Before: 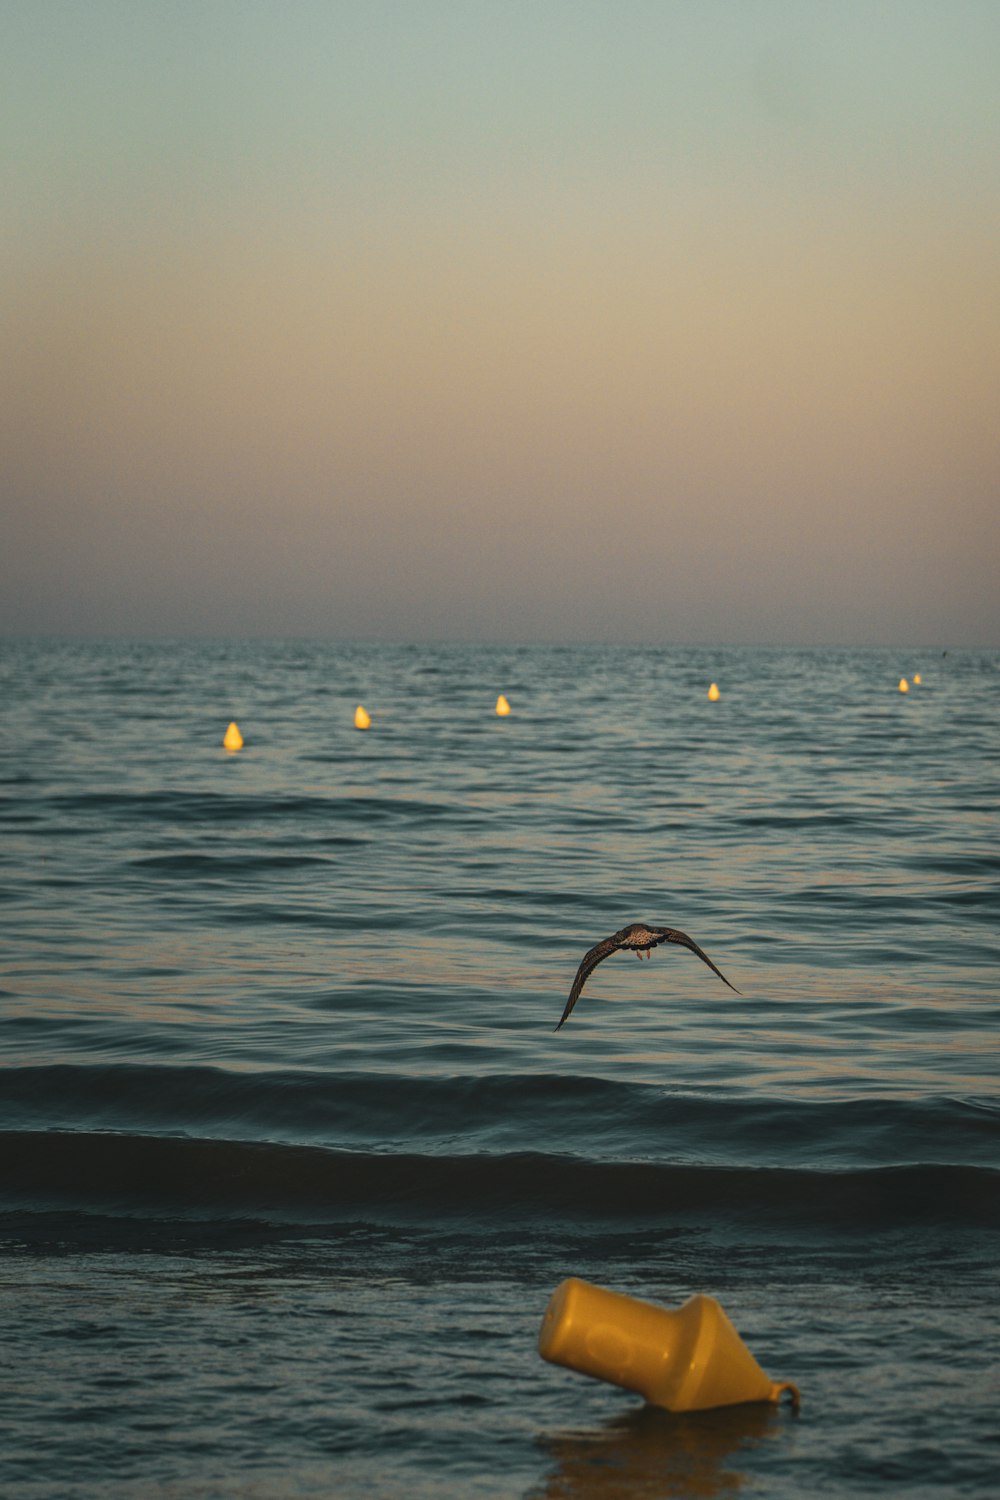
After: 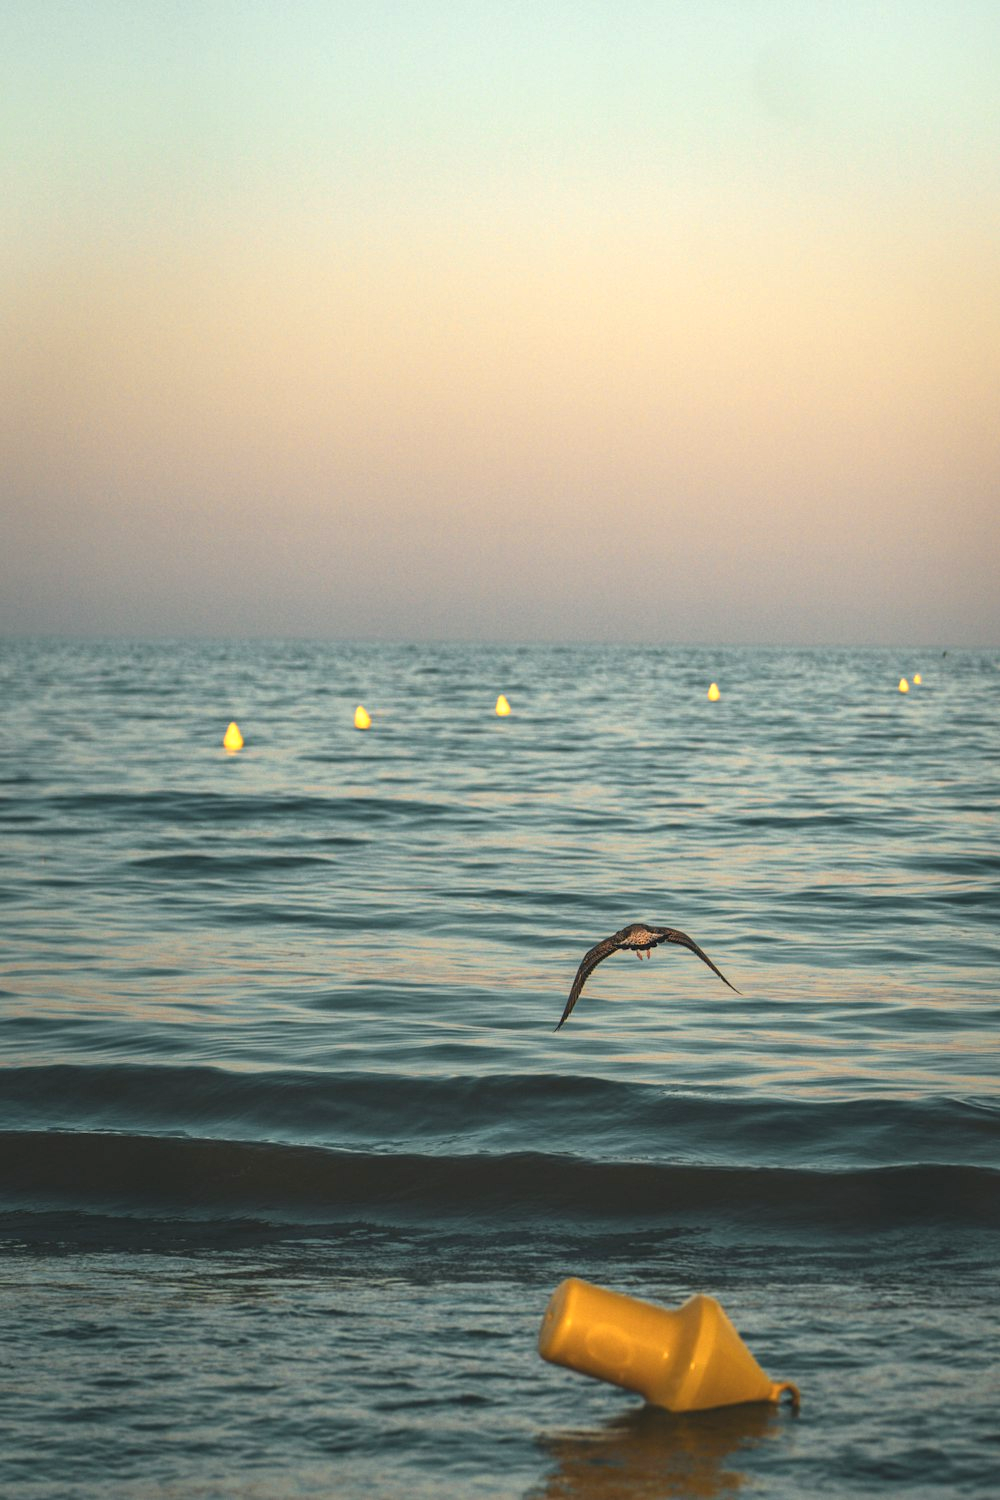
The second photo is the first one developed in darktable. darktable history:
exposure: black level correction 0, exposure 0.952 EV, compensate highlight preservation false
